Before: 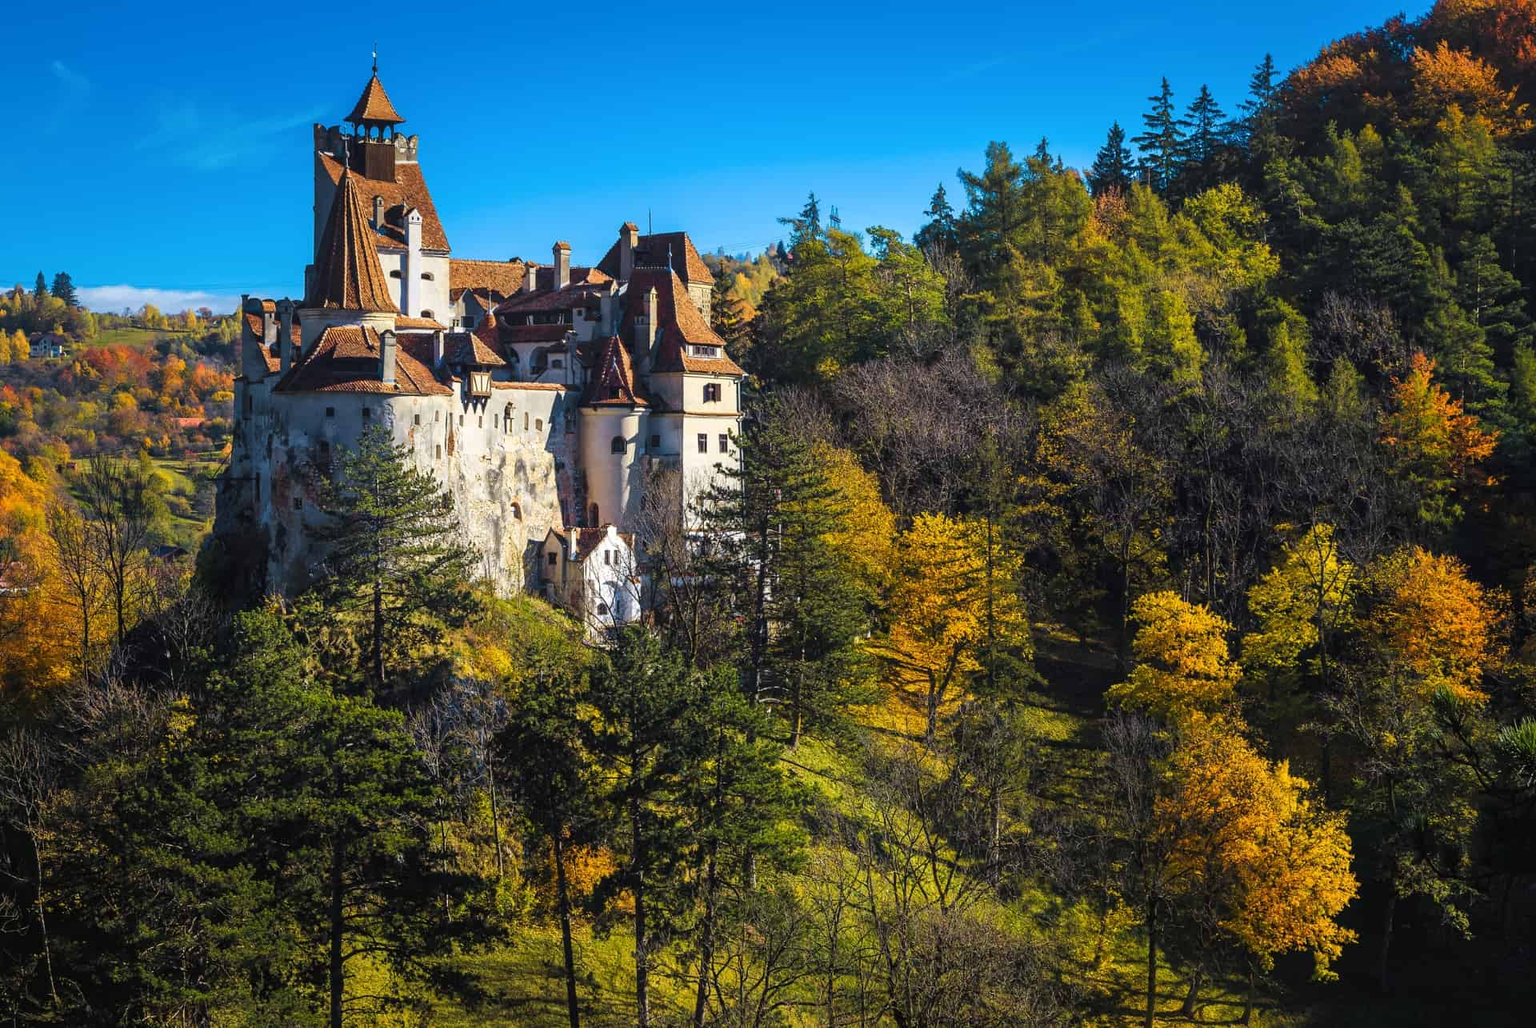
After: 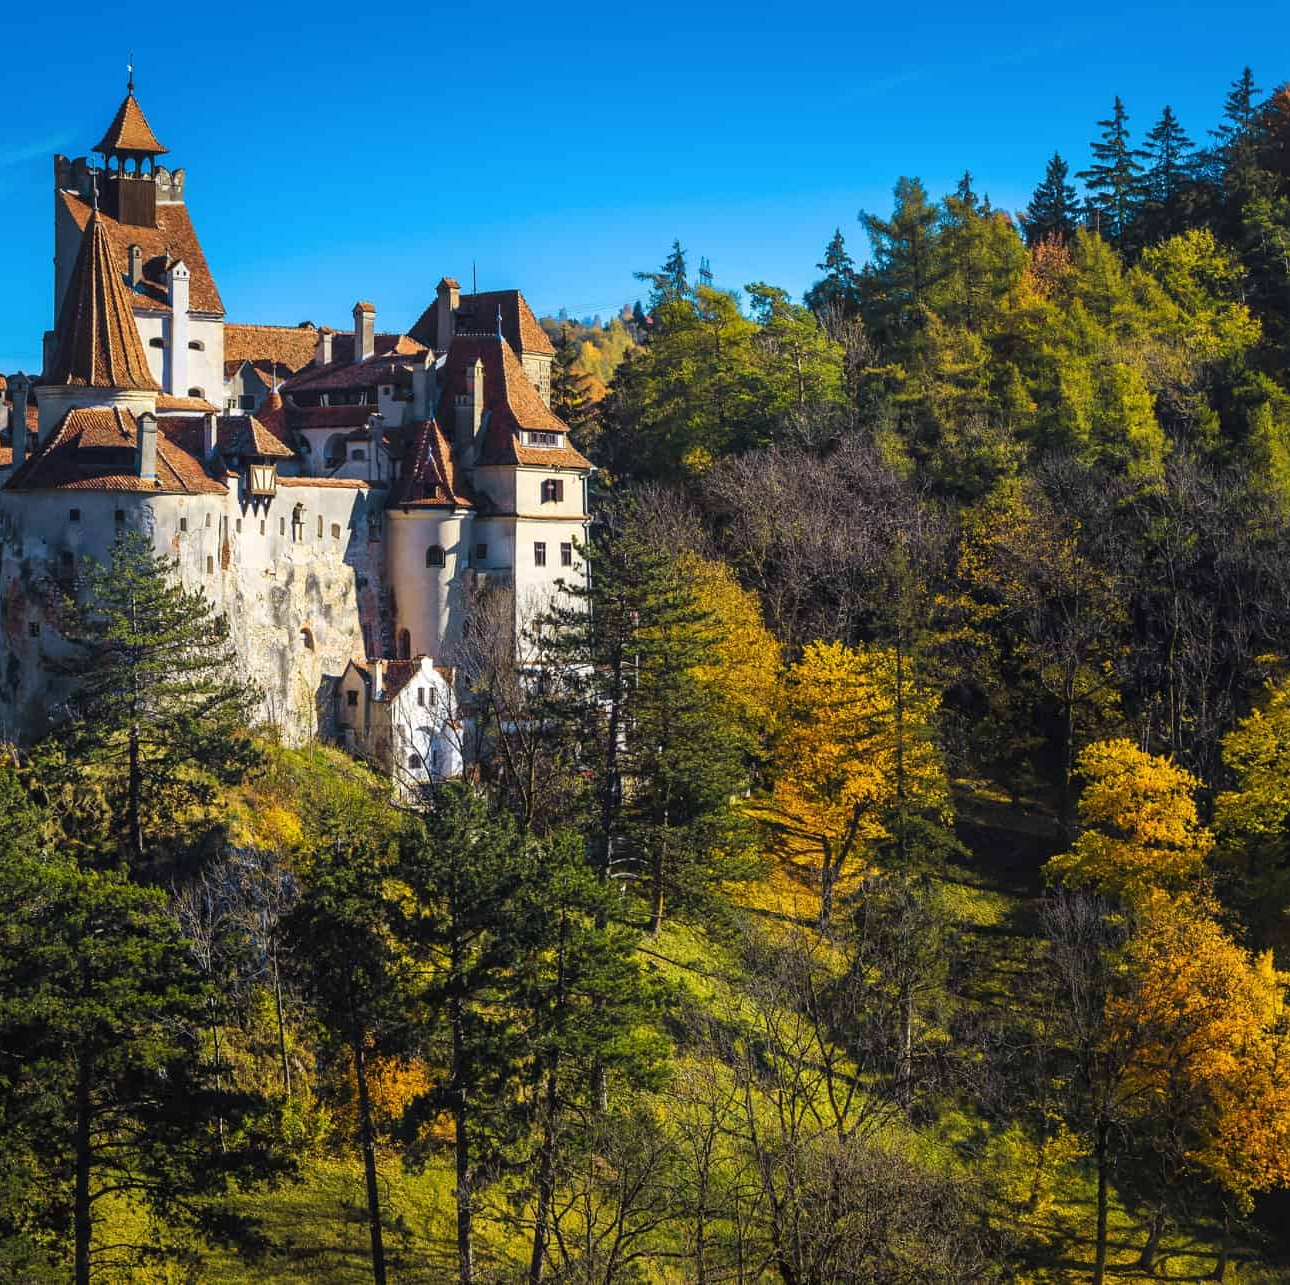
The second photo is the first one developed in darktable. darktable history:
crop and rotate: left 17.651%, right 15.133%
